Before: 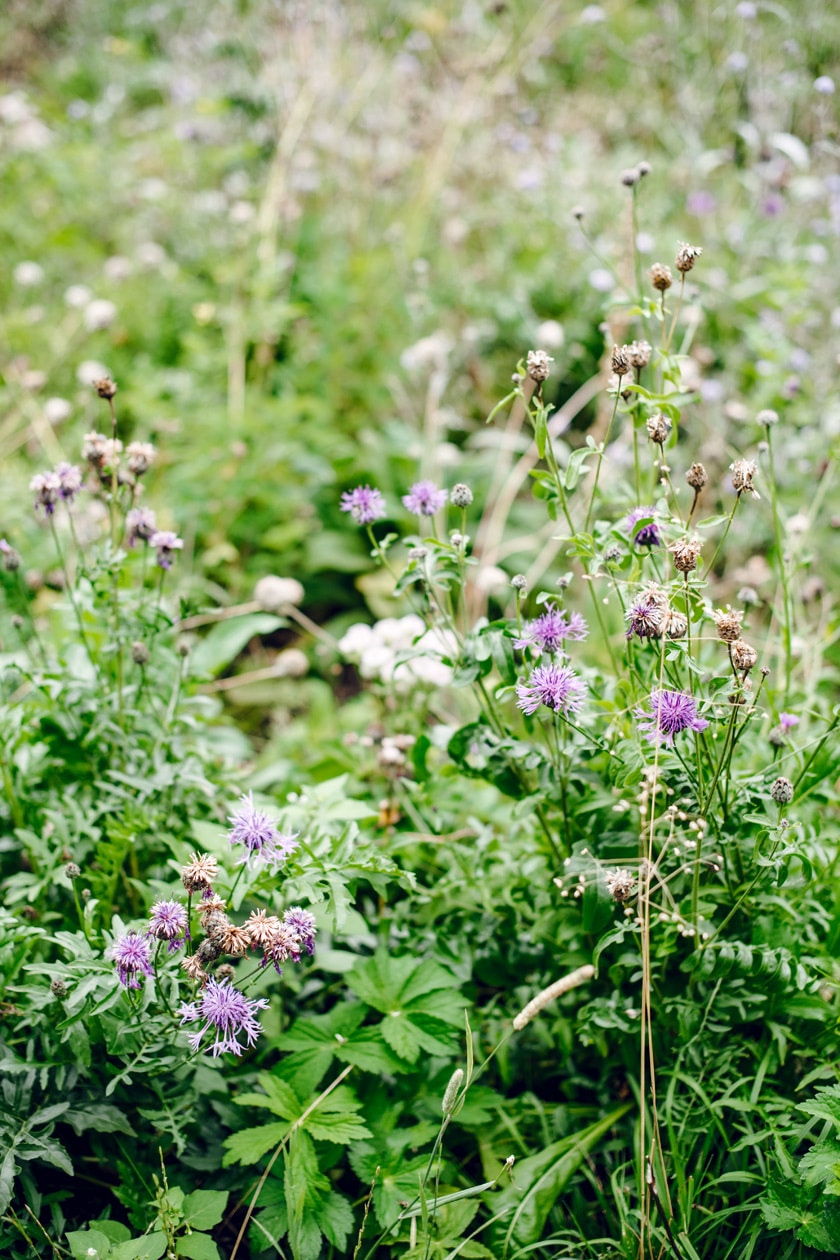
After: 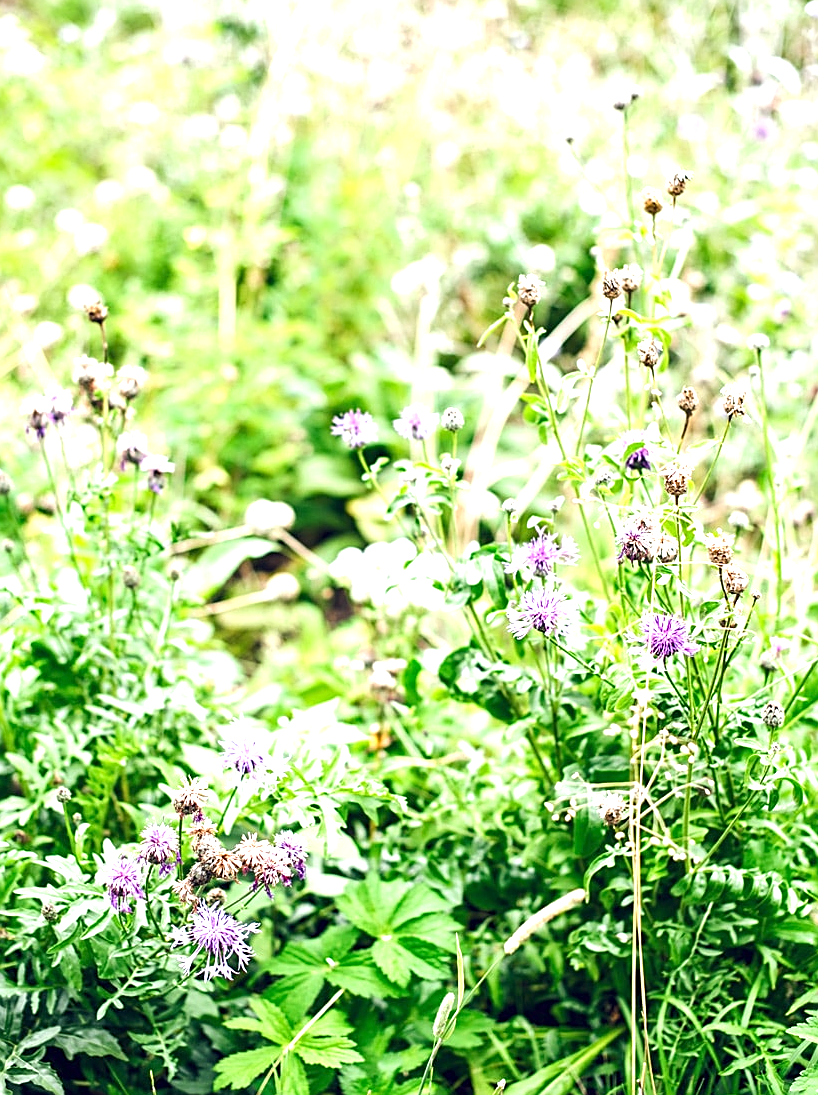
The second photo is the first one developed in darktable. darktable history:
exposure: exposure 1.206 EV, compensate exposure bias true, compensate highlight preservation false
crop: left 1.112%, top 6.099%, right 1.397%, bottom 6.951%
sharpen: on, module defaults
